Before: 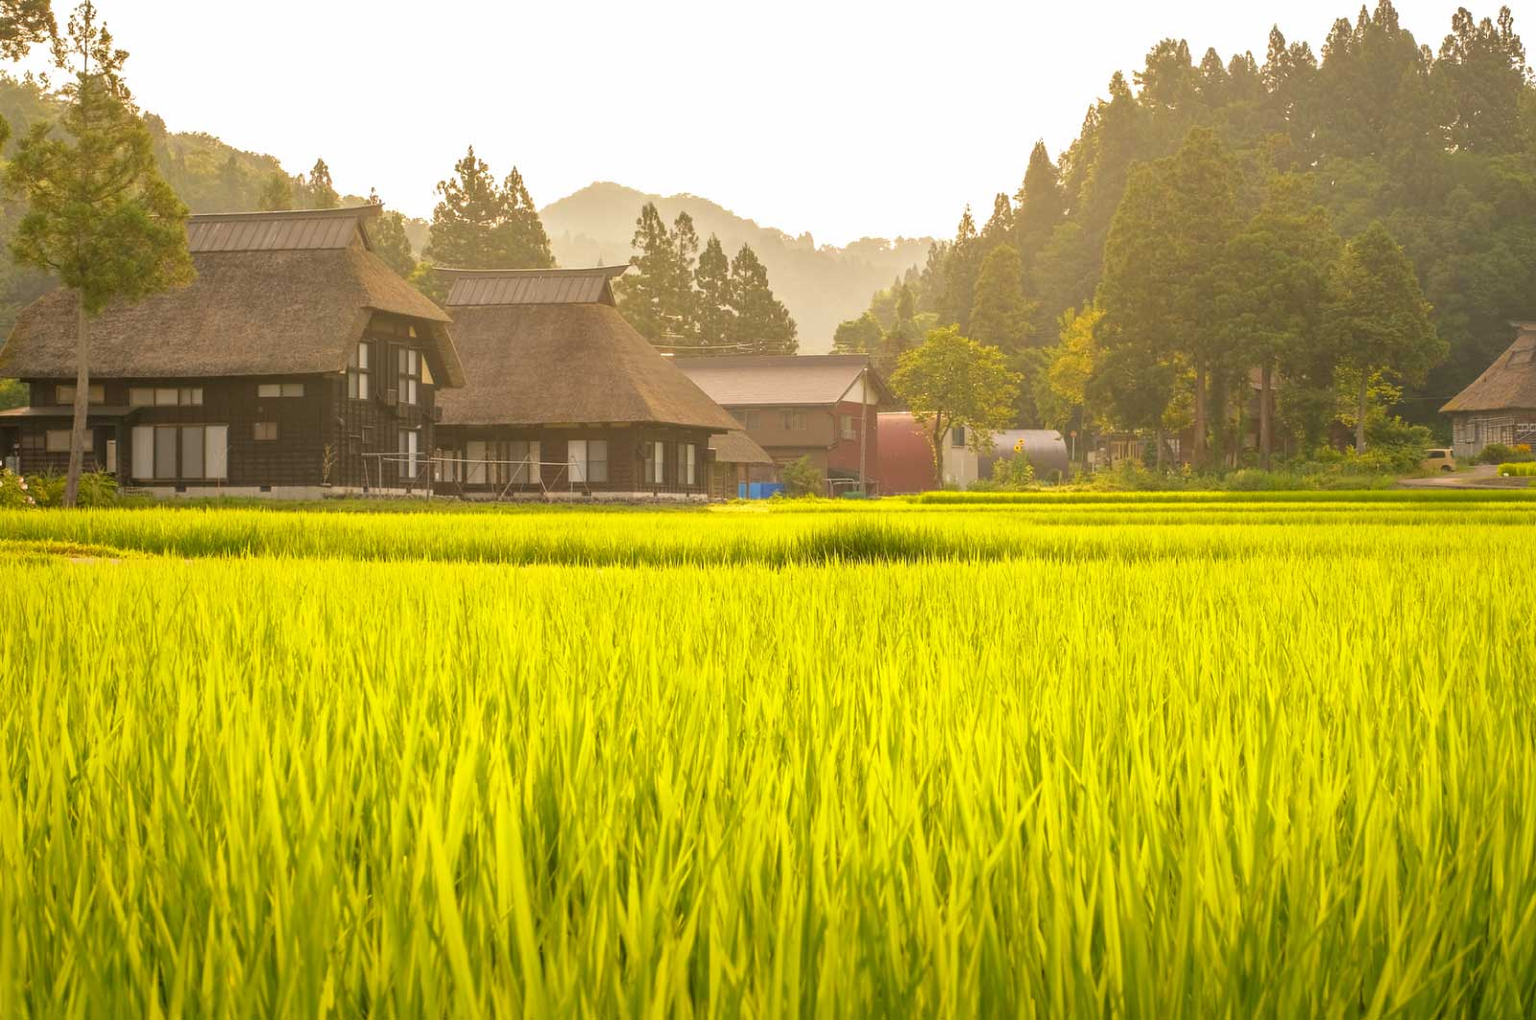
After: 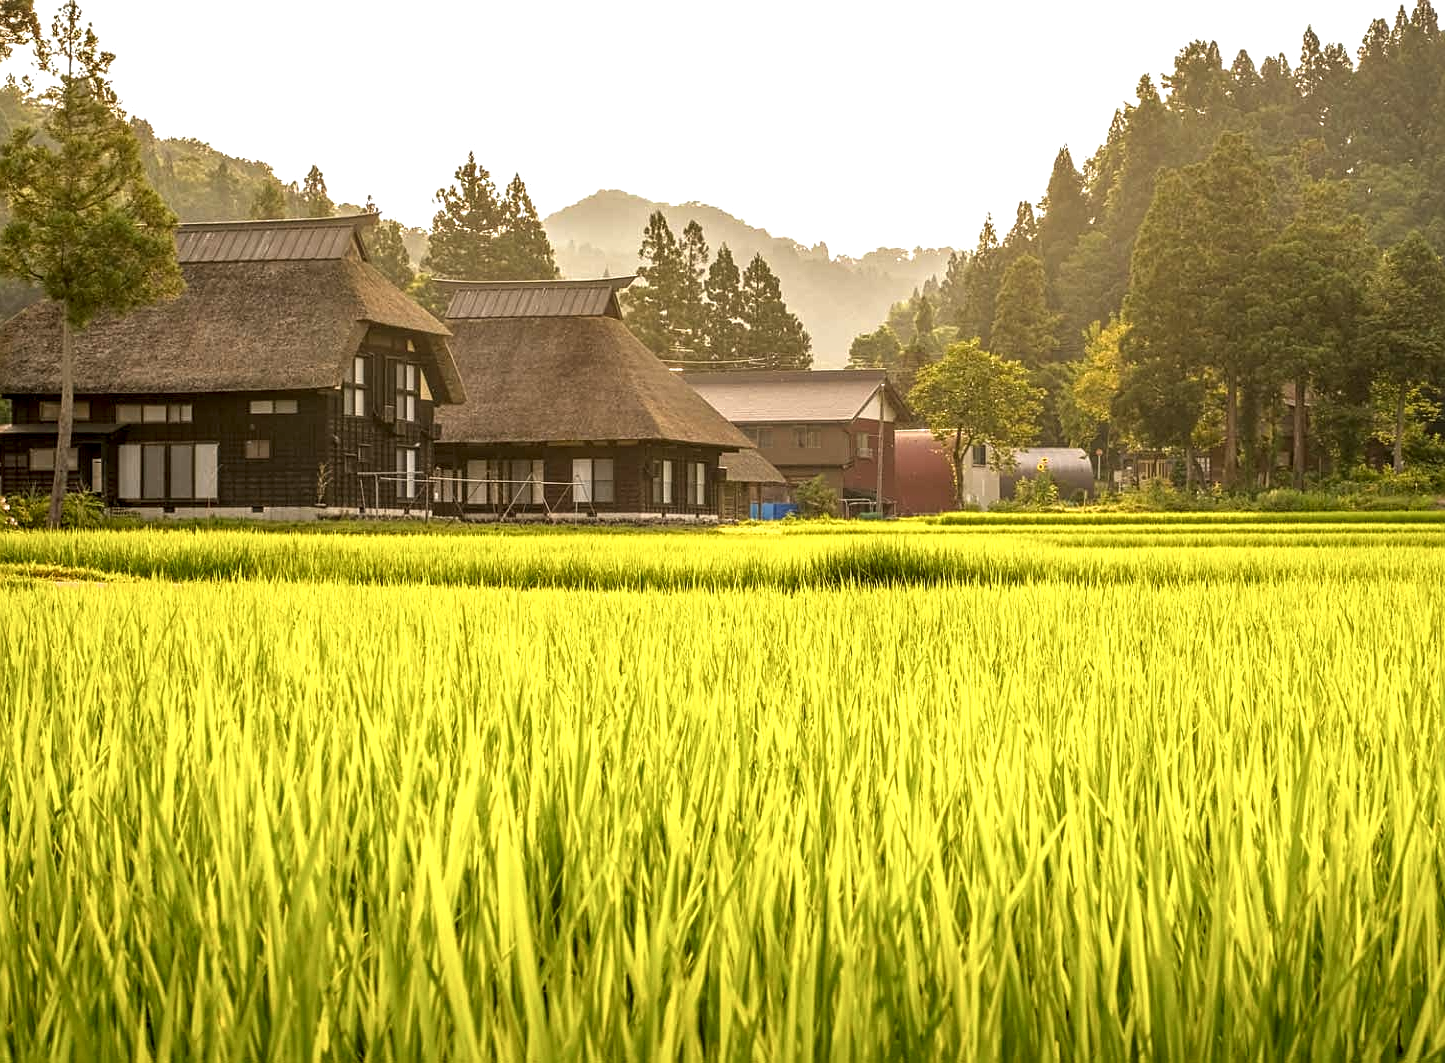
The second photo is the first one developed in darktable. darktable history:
sharpen: on, module defaults
contrast brightness saturation: saturation -0.049
crop and rotate: left 1.256%, right 8.413%
local contrast: highlights 65%, shadows 53%, detail 168%, midtone range 0.515
